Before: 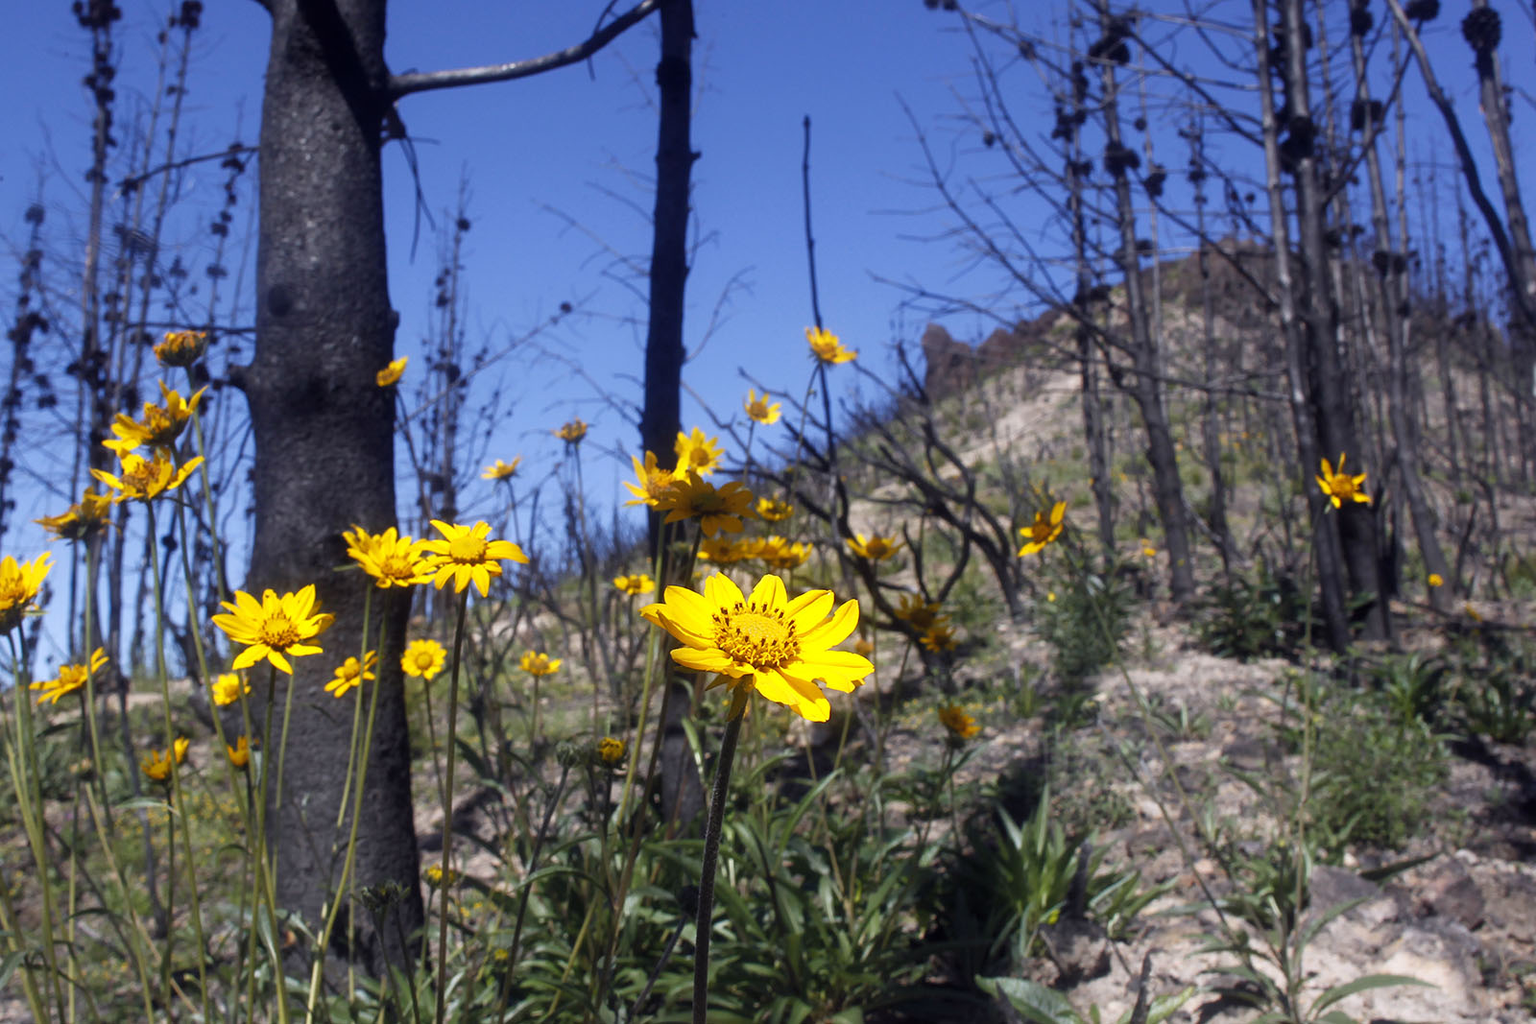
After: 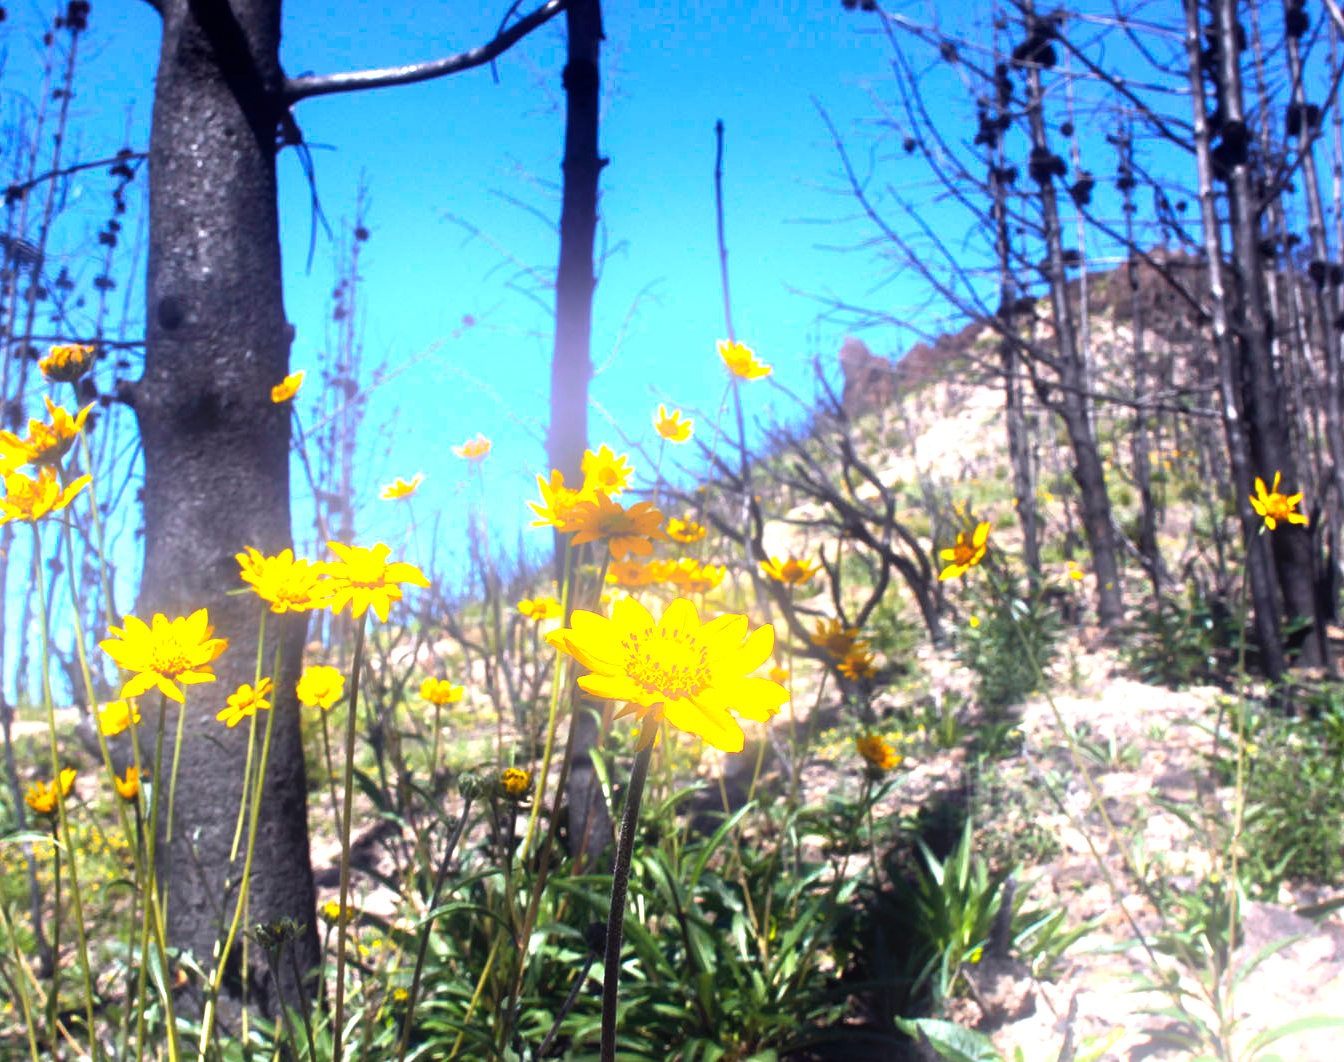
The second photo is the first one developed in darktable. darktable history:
exposure: exposure 1.223 EV, compensate highlight preservation false
bloom: size 15%, threshold 97%, strength 7%
color balance rgb: perceptual brilliance grading › highlights 14.29%, perceptual brilliance grading › mid-tones -5.92%, perceptual brilliance grading › shadows -26.83%, global vibrance 31.18%
crop: left 7.598%, right 7.873%
